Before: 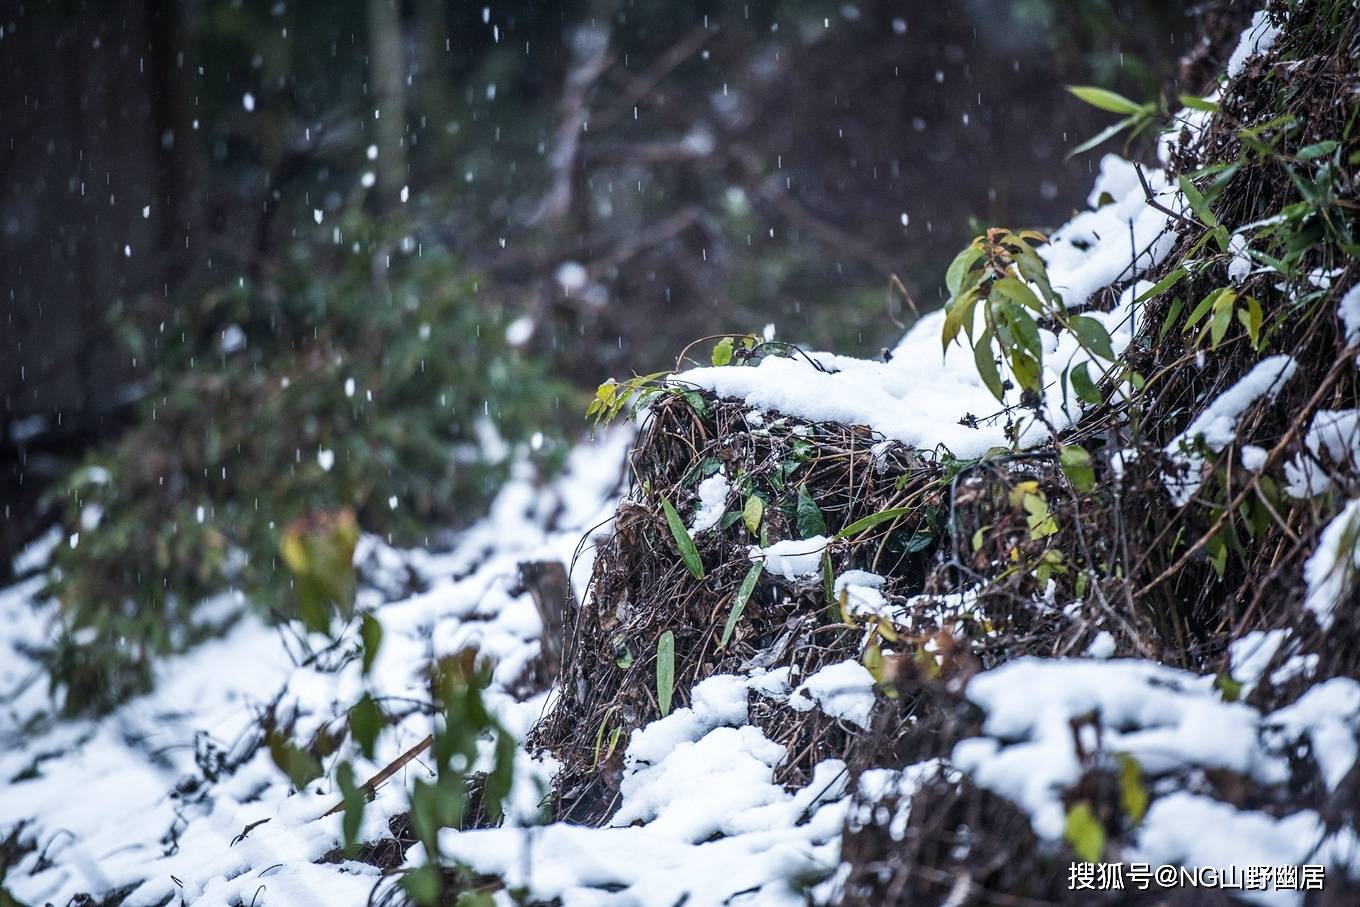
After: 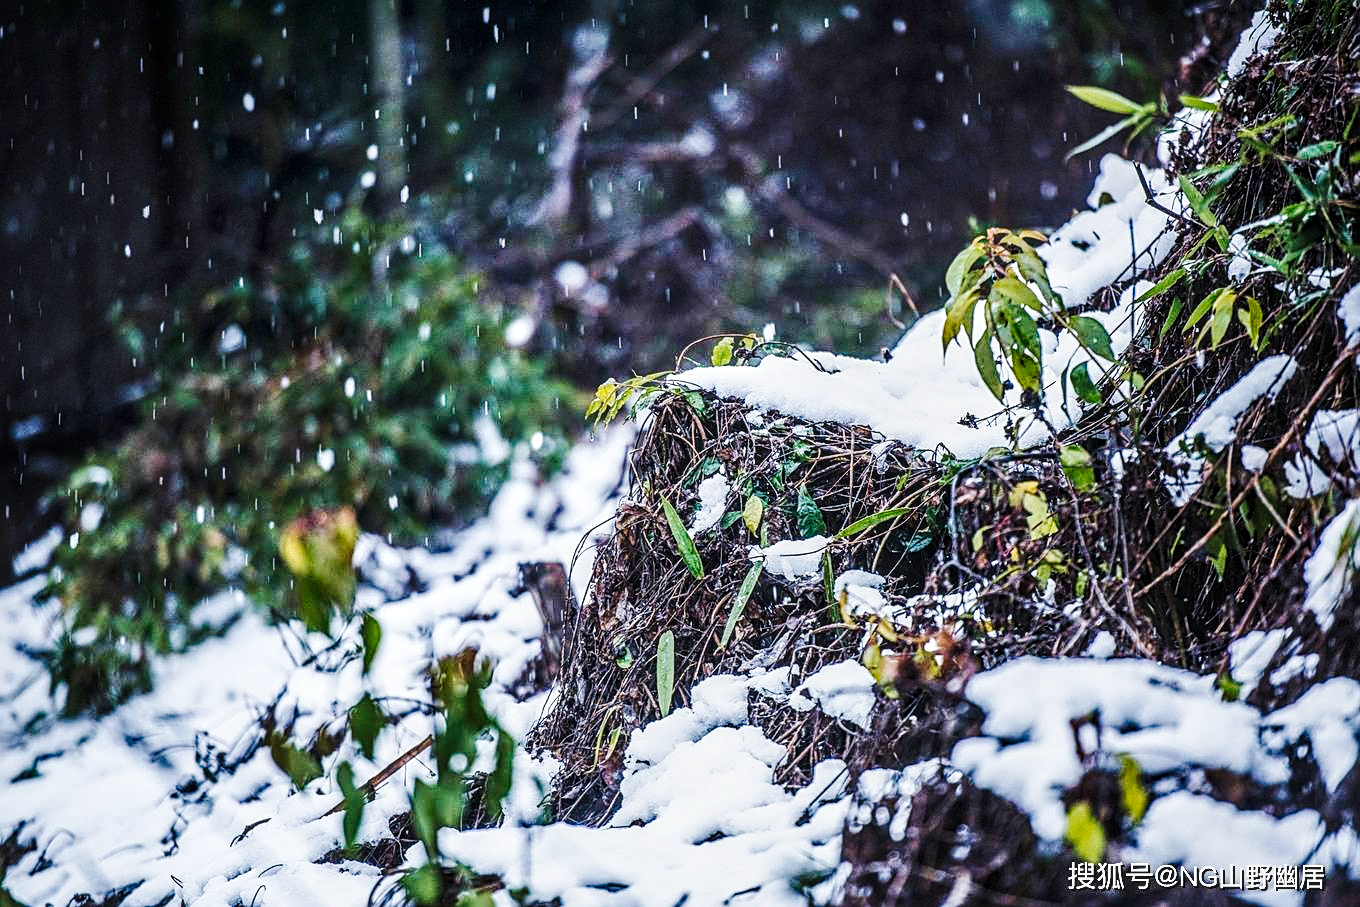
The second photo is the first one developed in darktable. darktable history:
velvia: on, module defaults
local contrast: highlights 36%, detail 135%
tone curve: curves: ch0 [(0, 0) (0.003, 0.002) (0.011, 0.008) (0.025, 0.017) (0.044, 0.027) (0.069, 0.037) (0.1, 0.052) (0.136, 0.074) (0.177, 0.11) (0.224, 0.155) (0.277, 0.237) (0.335, 0.34) (0.399, 0.467) (0.468, 0.584) (0.543, 0.683) (0.623, 0.762) (0.709, 0.827) (0.801, 0.888) (0.898, 0.947) (1, 1)], preserve colors none
sharpen: on, module defaults
